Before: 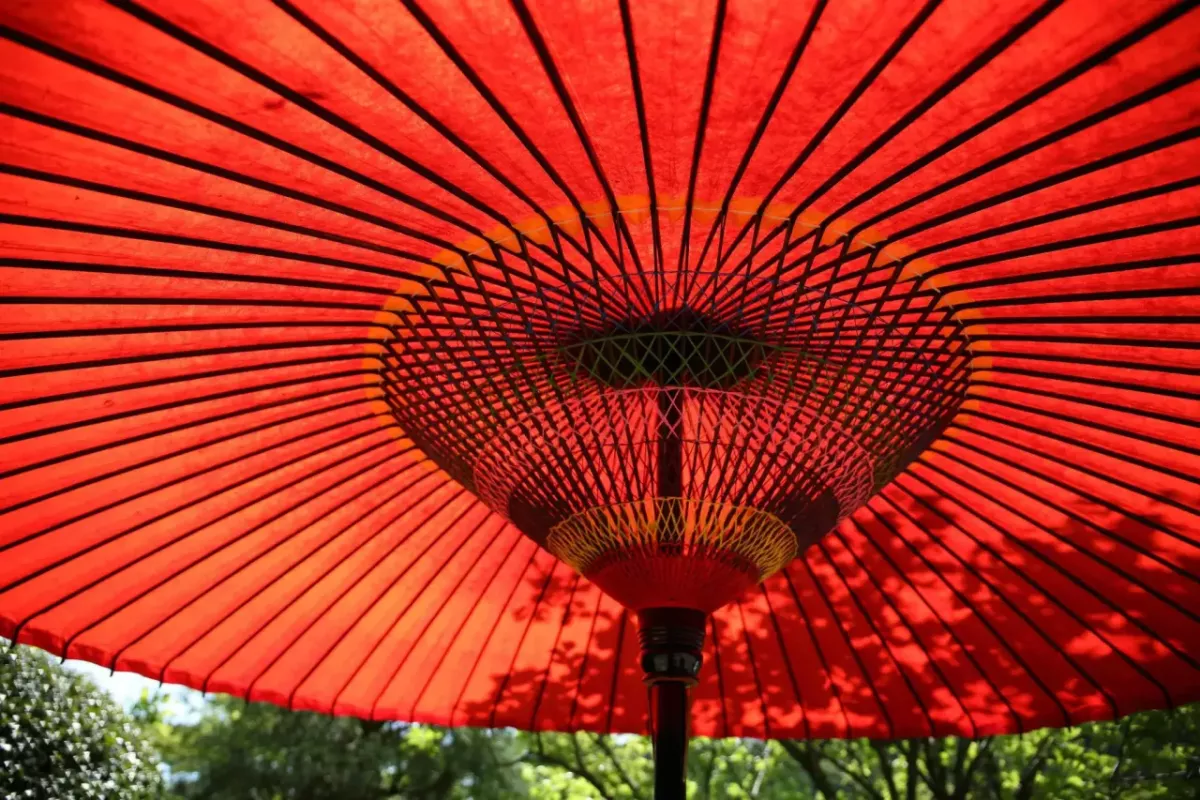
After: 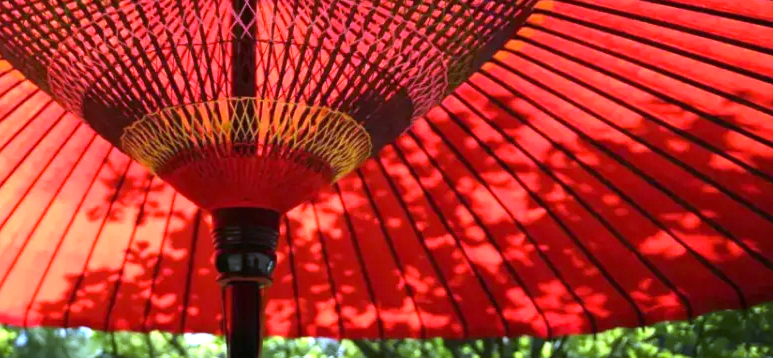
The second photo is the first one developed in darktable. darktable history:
crop and rotate: left 35.509%, top 50.238%, bottom 4.934%
exposure: black level correction 0, exposure 1.1 EV, compensate highlight preservation false
white balance: red 0.871, blue 1.249
